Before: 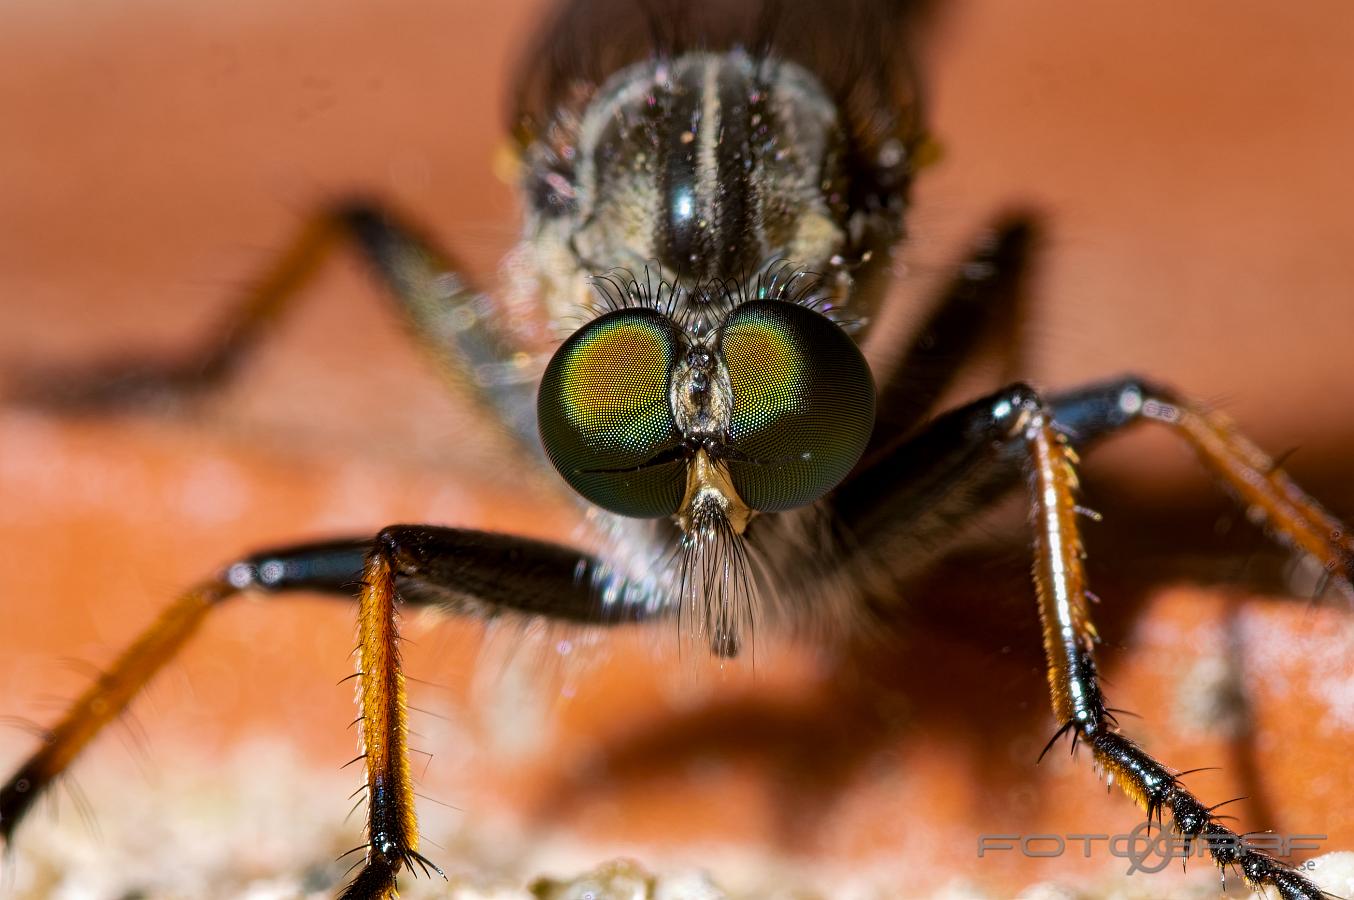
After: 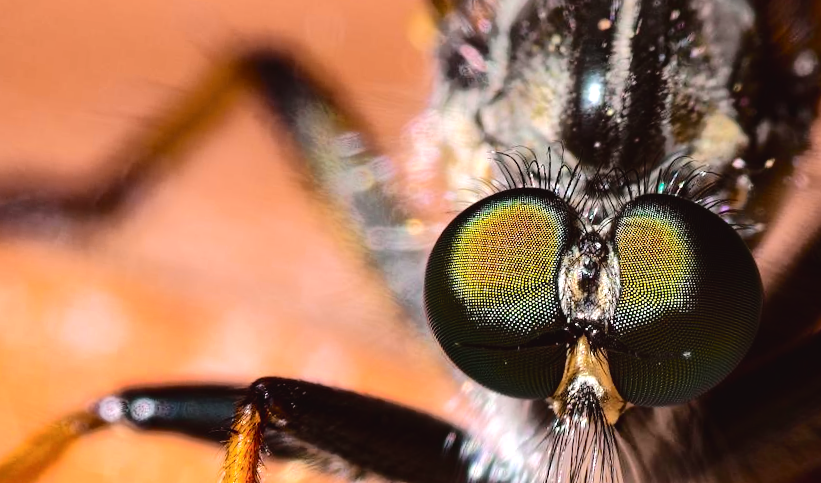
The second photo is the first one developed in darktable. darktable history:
tone equalizer: -8 EV -0.746 EV, -7 EV -0.689 EV, -6 EV -0.593 EV, -5 EV -0.384 EV, -3 EV 0.398 EV, -2 EV 0.6 EV, -1 EV 0.701 EV, +0 EV 0.747 EV
crop and rotate: angle -6.5°, left 2.013%, top 6.86%, right 27.365%, bottom 30.611%
tone curve: curves: ch0 [(0, 0.032) (0.094, 0.08) (0.265, 0.208) (0.41, 0.417) (0.498, 0.496) (0.638, 0.673) (0.845, 0.828) (0.994, 0.964)]; ch1 [(0, 0) (0.161, 0.092) (0.37, 0.302) (0.417, 0.434) (0.492, 0.502) (0.576, 0.589) (0.644, 0.638) (0.725, 0.765) (1, 1)]; ch2 [(0, 0) (0.352, 0.403) (0.45, 0.469) (0.521, 0.515) (0.55, 0.528) (0.589, 0.576) (1, 1)], color space Lab, independent channels, preserve colors none
